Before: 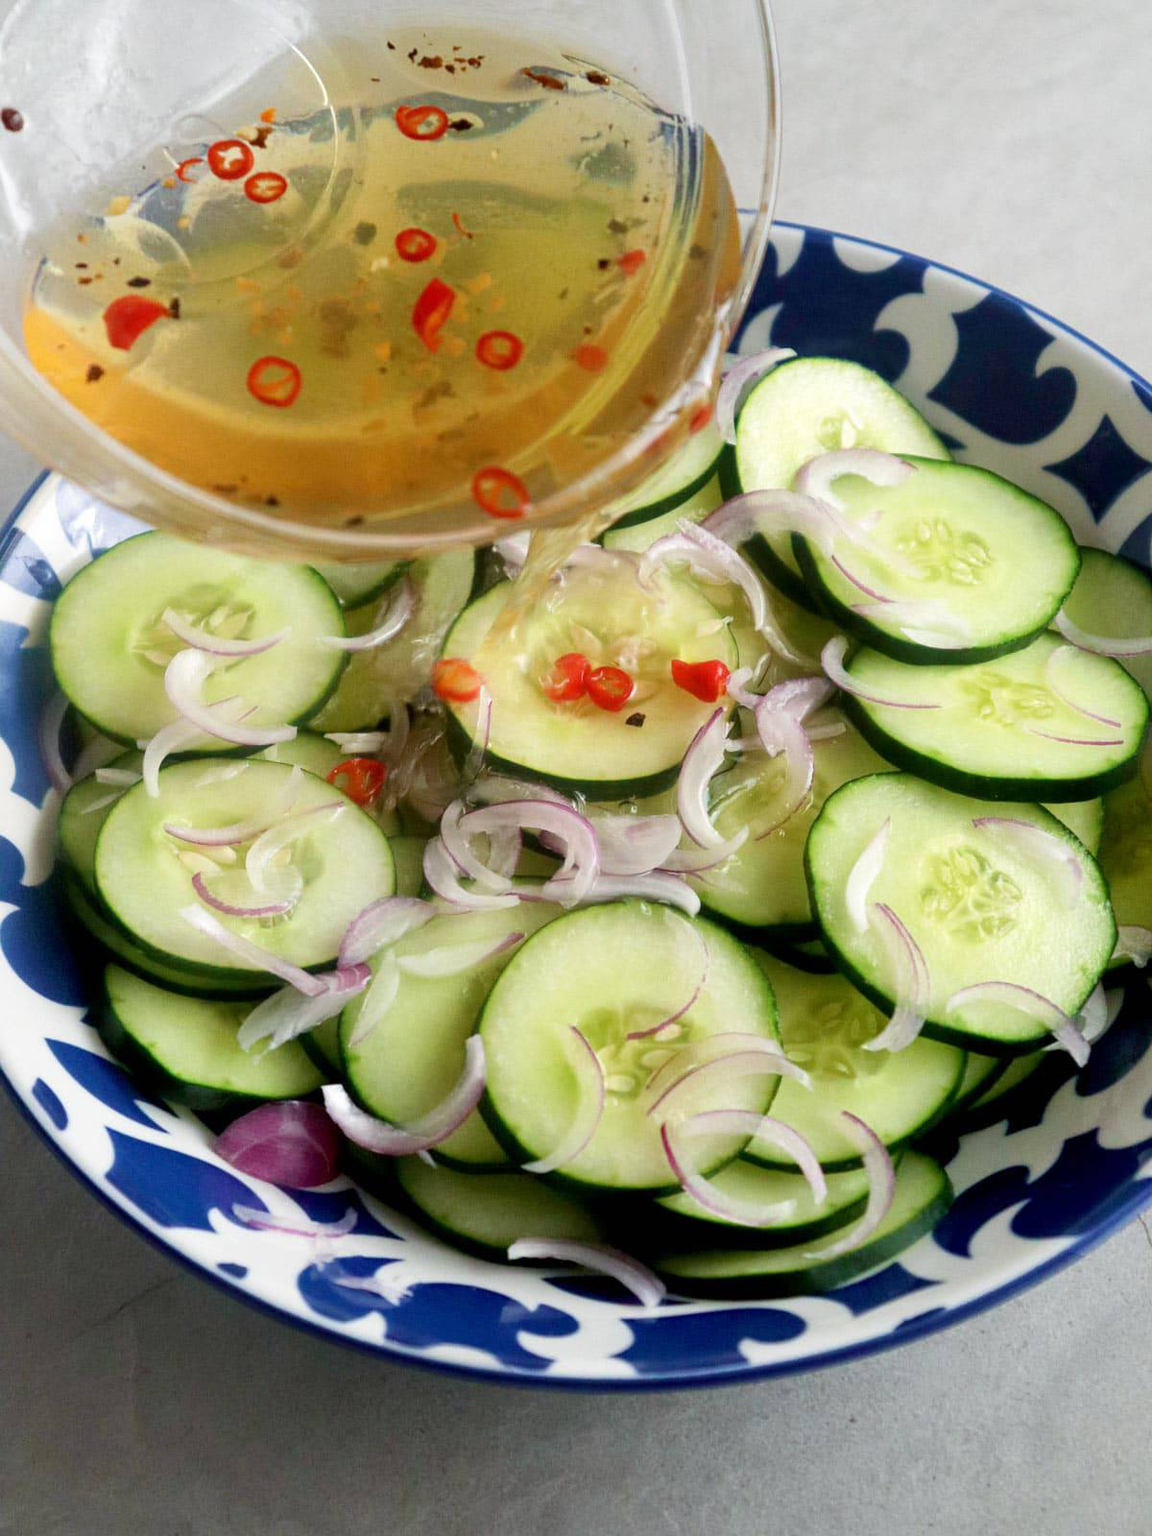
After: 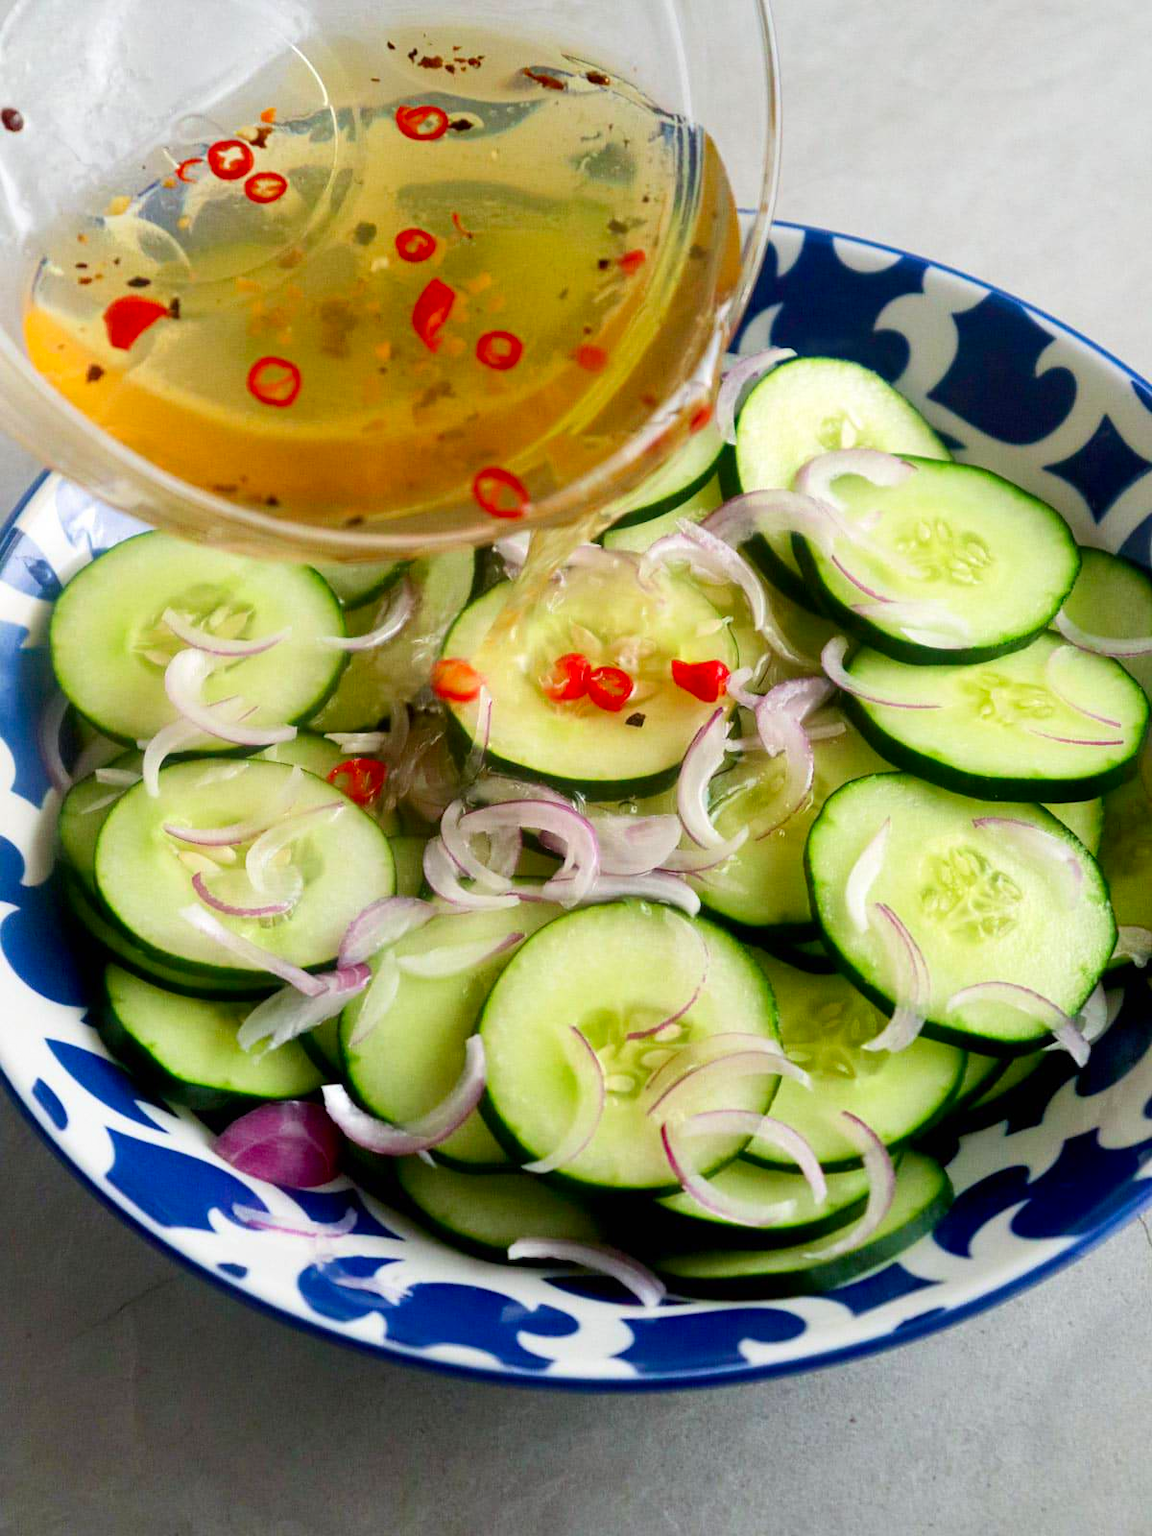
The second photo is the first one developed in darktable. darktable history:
contrast brightness saturation: contrast 0.095, saturation 0.278
